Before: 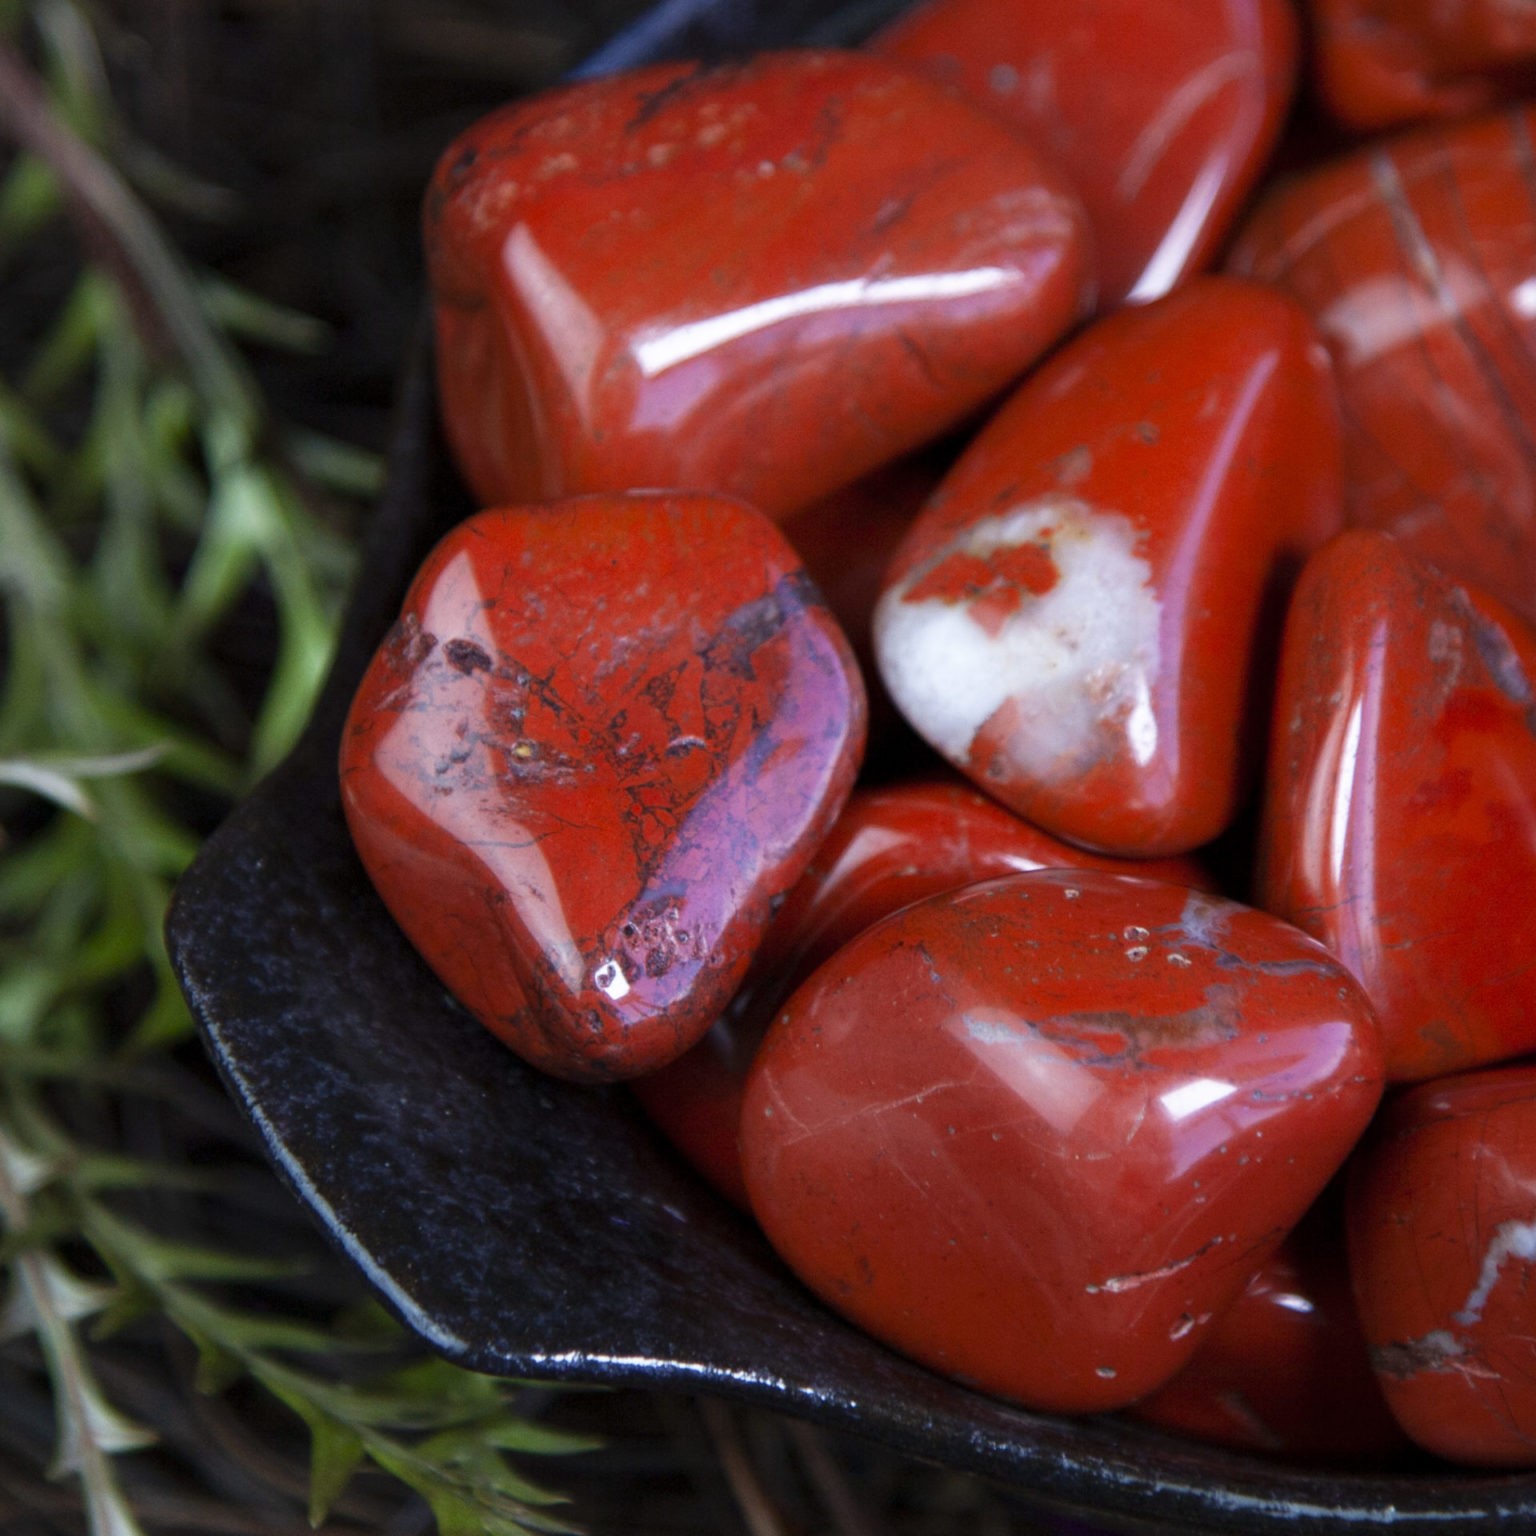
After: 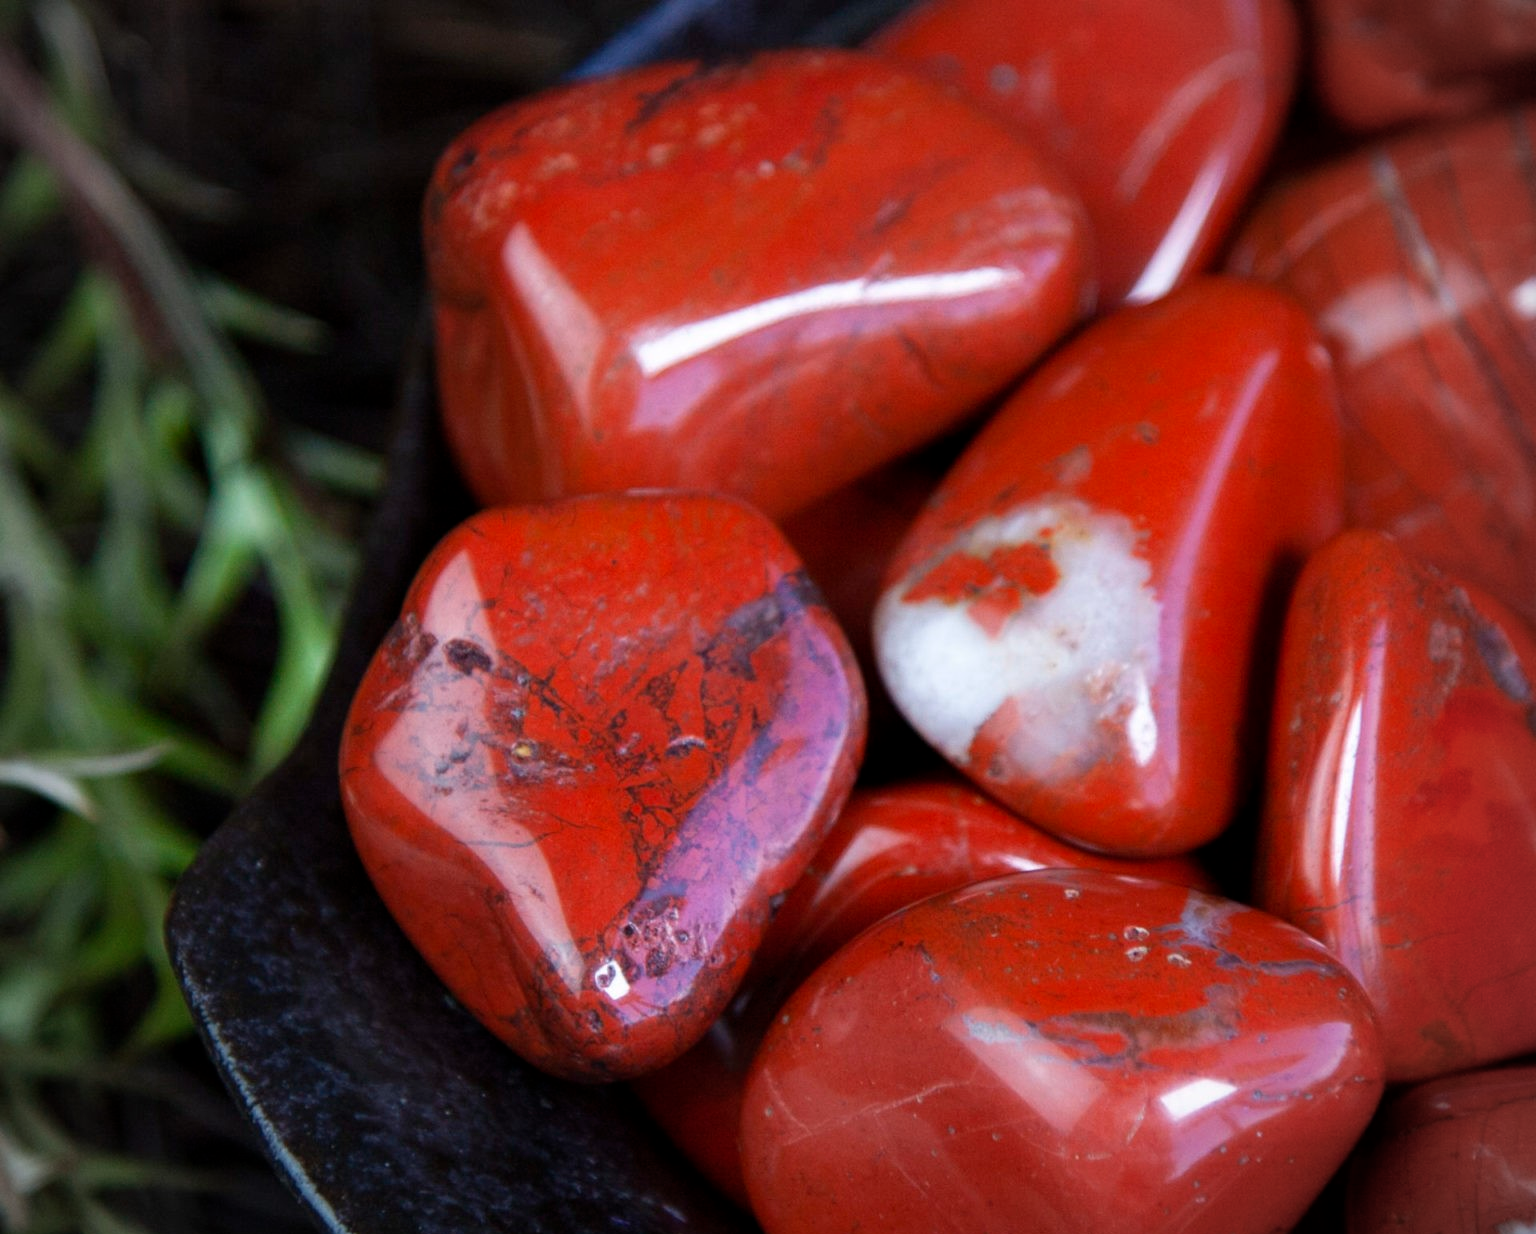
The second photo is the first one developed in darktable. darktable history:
vignetting: fall-off radius 63.55%
crop: bottom 19.65%
